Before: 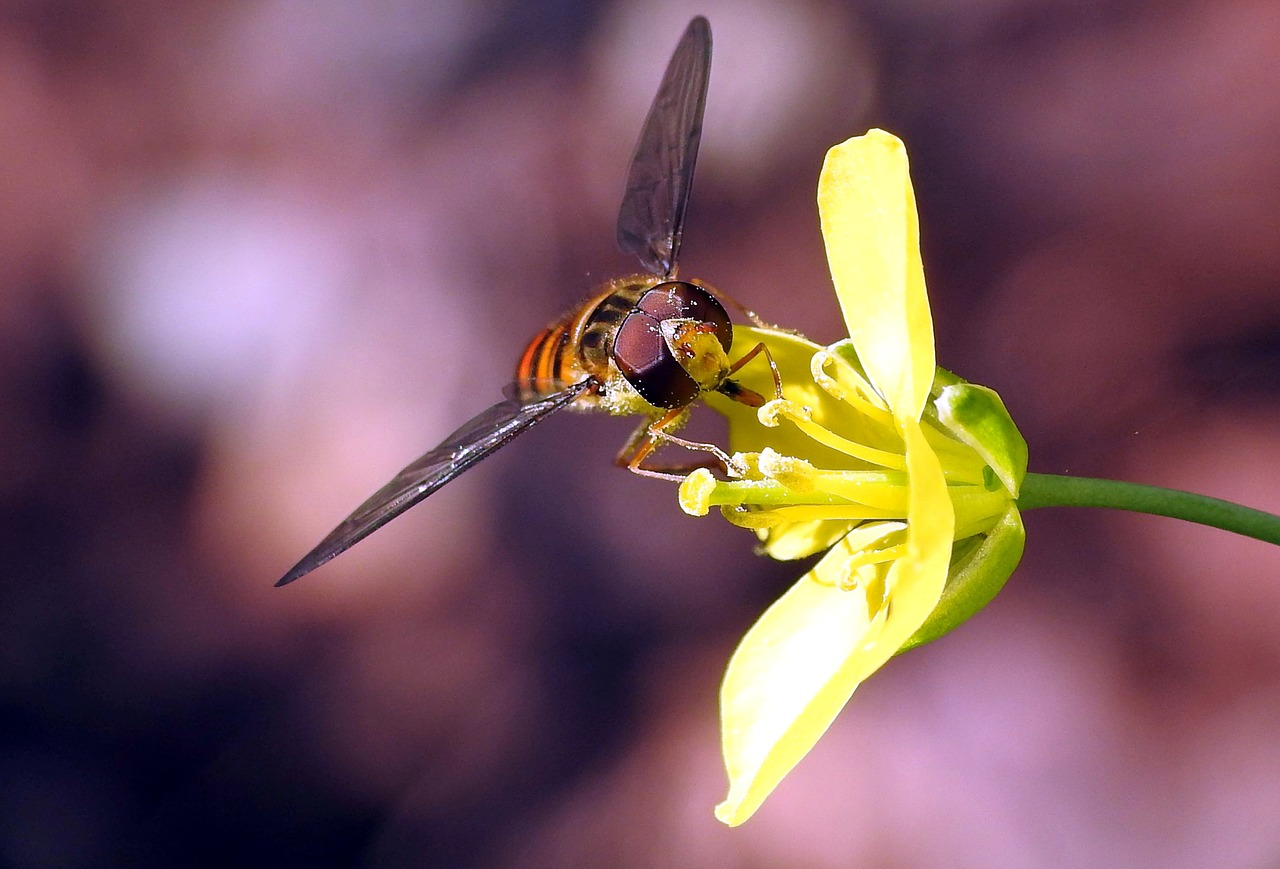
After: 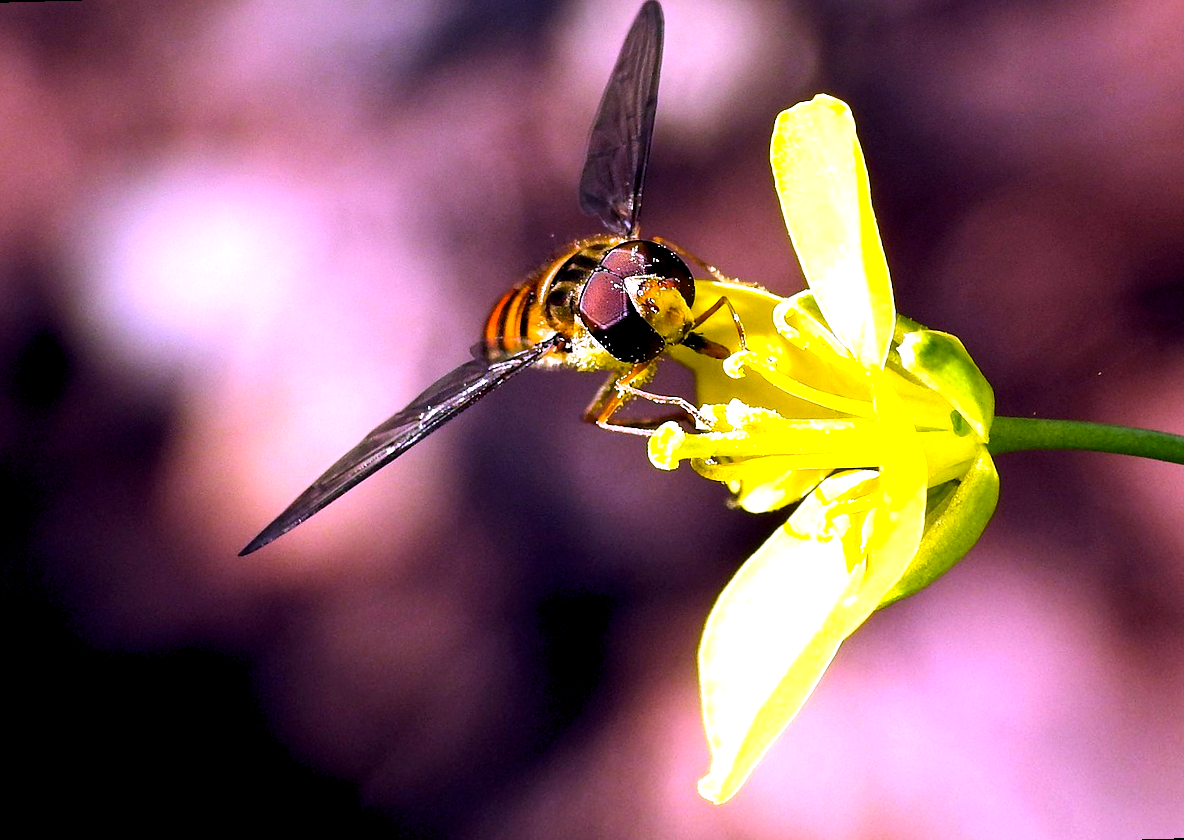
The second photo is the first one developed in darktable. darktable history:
rotate and perspective: rotation -1.68°, lens shift (vertical) -0.146, crop left 0.049, crop right 0.912, crop top 0.032, crop bottom 0.96
color balance rgb: shadows lift › chroma 2%, shadows lift › hue 217.2°, power › chroma 0.25%, power › hue 60°, highlights gain › chroma 1.5%, highlights gain › hue 309.6°, global offset › luminance -0.5%, perceptual saturation grading › global saturation 15%, global vibrance 20%
tone equalizer: -8 EV -1.08 EV, -7 EV -1.01 EV, -6 EV -0.867 EV, -5 EV -0.578 EV, -3 EV 0.578 EV, -2 EV 0.867 EV, -1 EV 1.01 EV, +0 EV 1.08 EV, edges refinement/feathering 500, mask exposure compensation -1.57 EV, preserve details no
